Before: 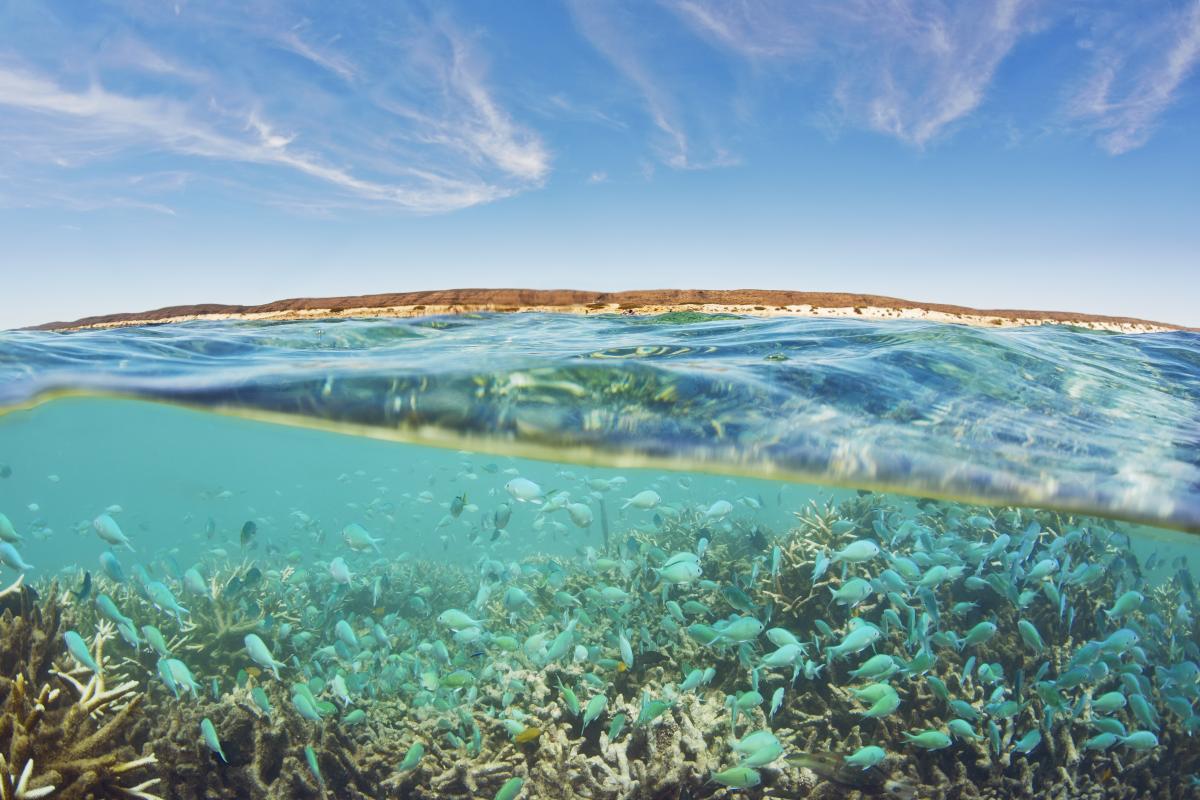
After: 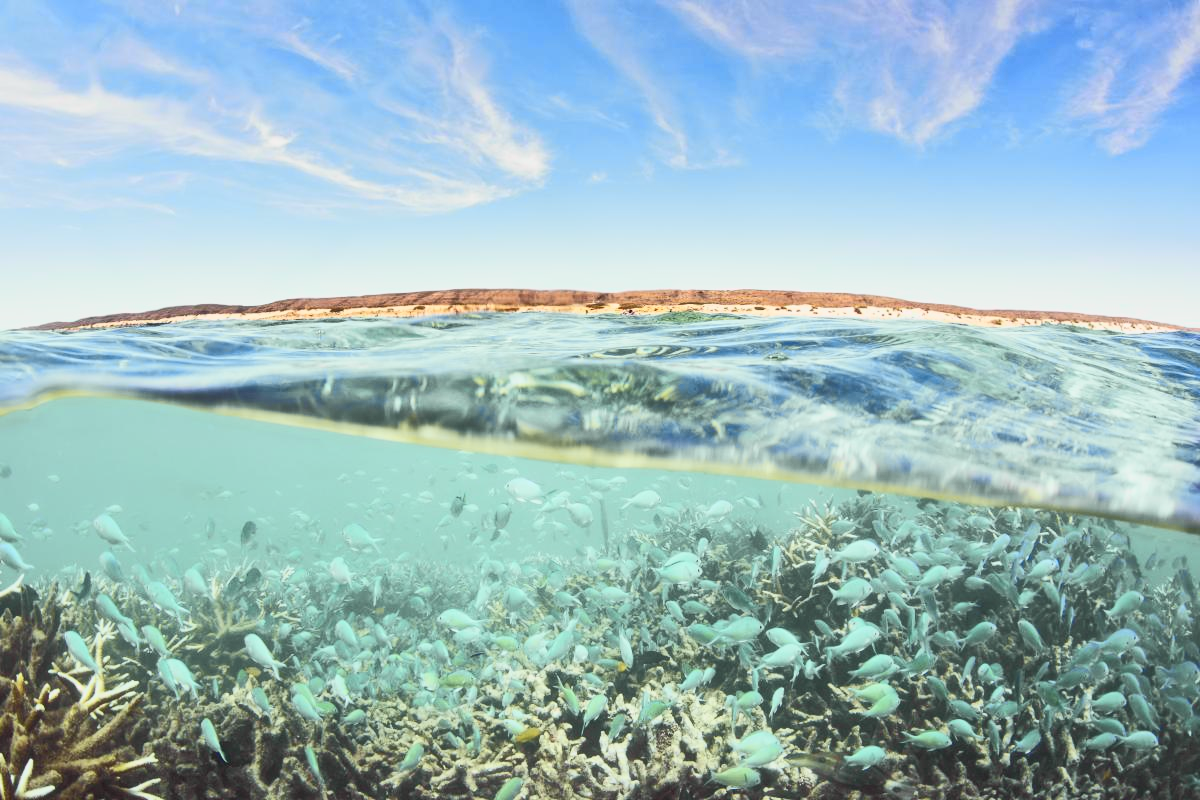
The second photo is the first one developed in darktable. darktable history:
tone curve: curves: ch0 [(0, 0.026) (0.172, 0.194) (0.398, 0.437) (0.469, 0.544) (0.612, 0.741) (0.845, 0.926) (1, 0.968)]; ch1 [(0, 0) (0.437, 0.453) (0.472, 0.467) (0.502, 0.502) (0.531, 0.537) (0.574, 0.583) (0.617, 0.64) (0.699, 0.749) (0.859, 0.919) (1, 1)]; ch2 [(0, 0) (0.33, 0.301) (0.421, 0.443) (0.476, 0.502) (0.511, 0.504) (0.553, 0.55) (0.595, 0.586) (0.664, 0.664) (1, 1)], color space Lab, independent channels, preserve colors none
tone equalizer: on, module defaults
